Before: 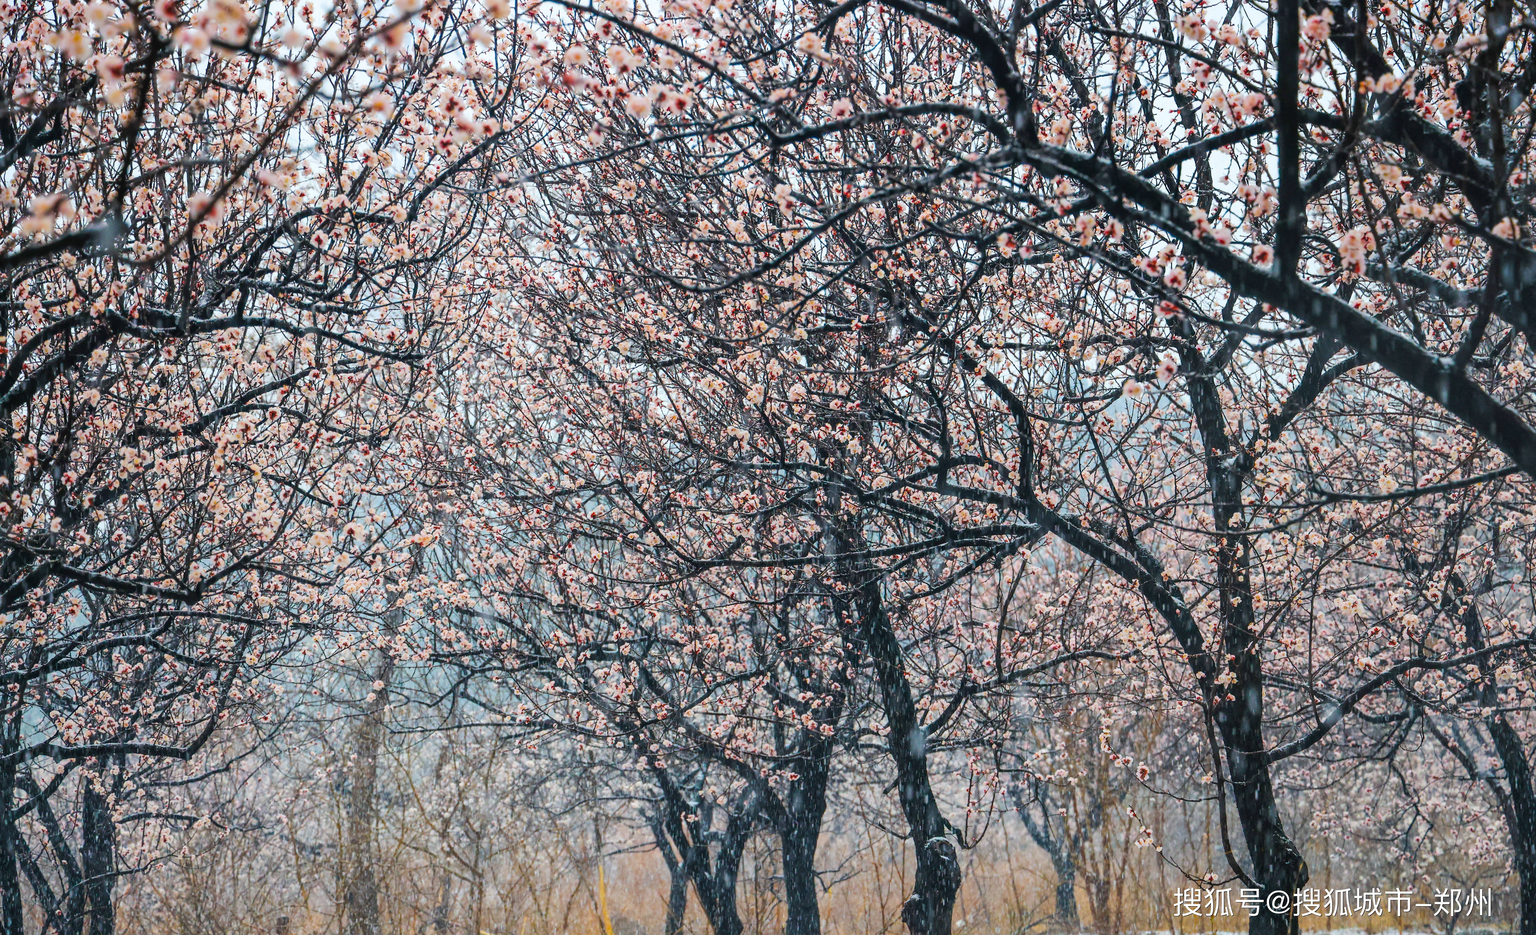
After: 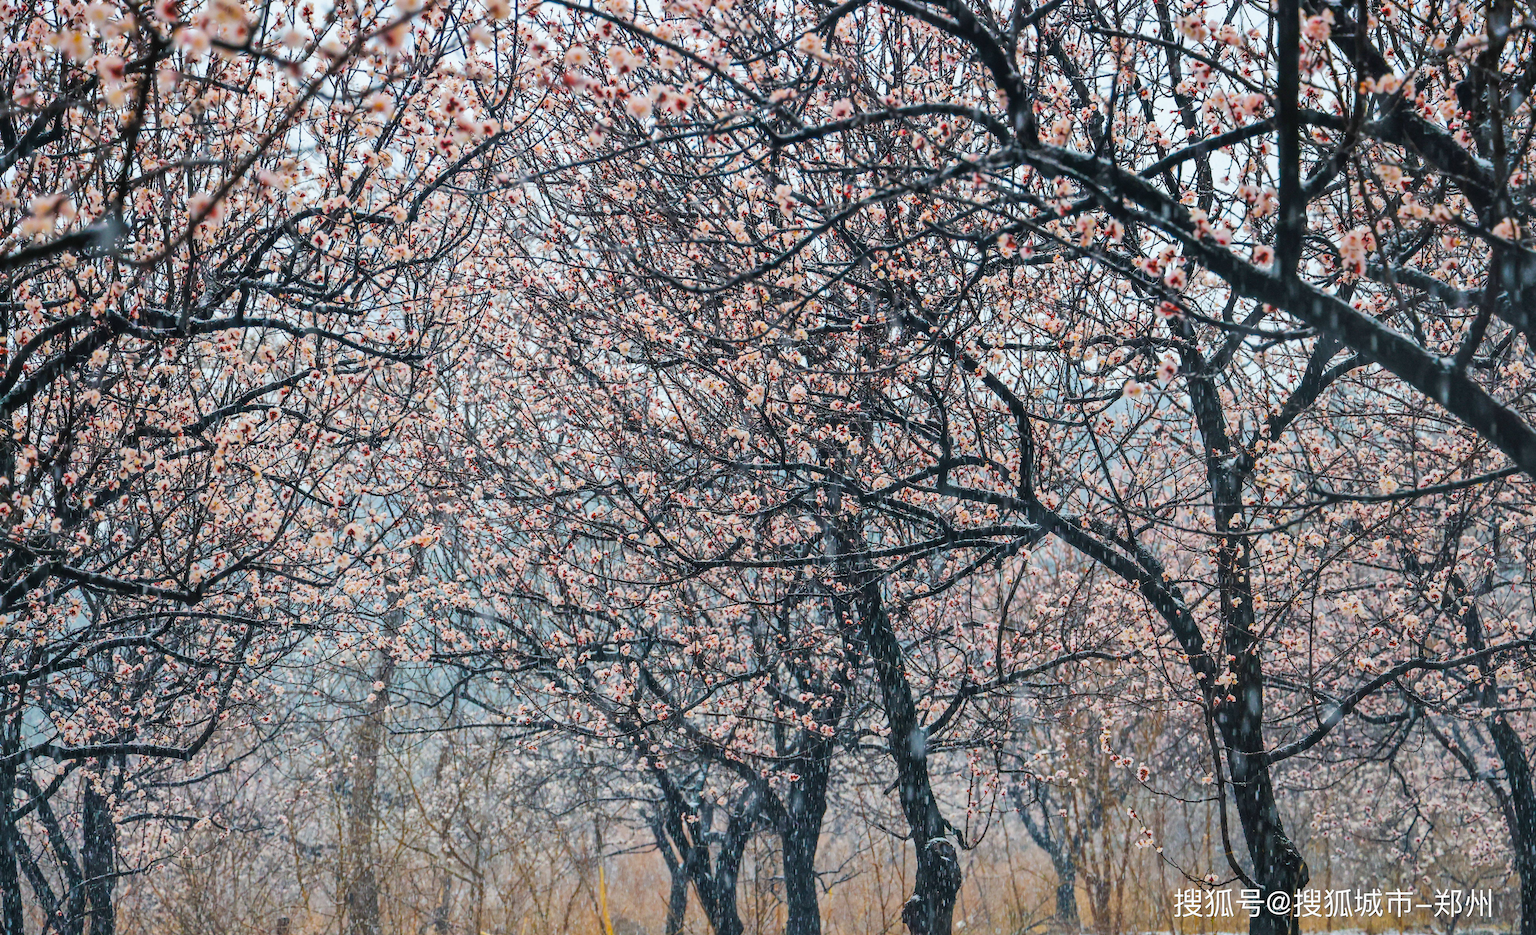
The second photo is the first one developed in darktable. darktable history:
shadows and highlights: shadows 43.68, white point adjustment -1.35, soften with gaussian
